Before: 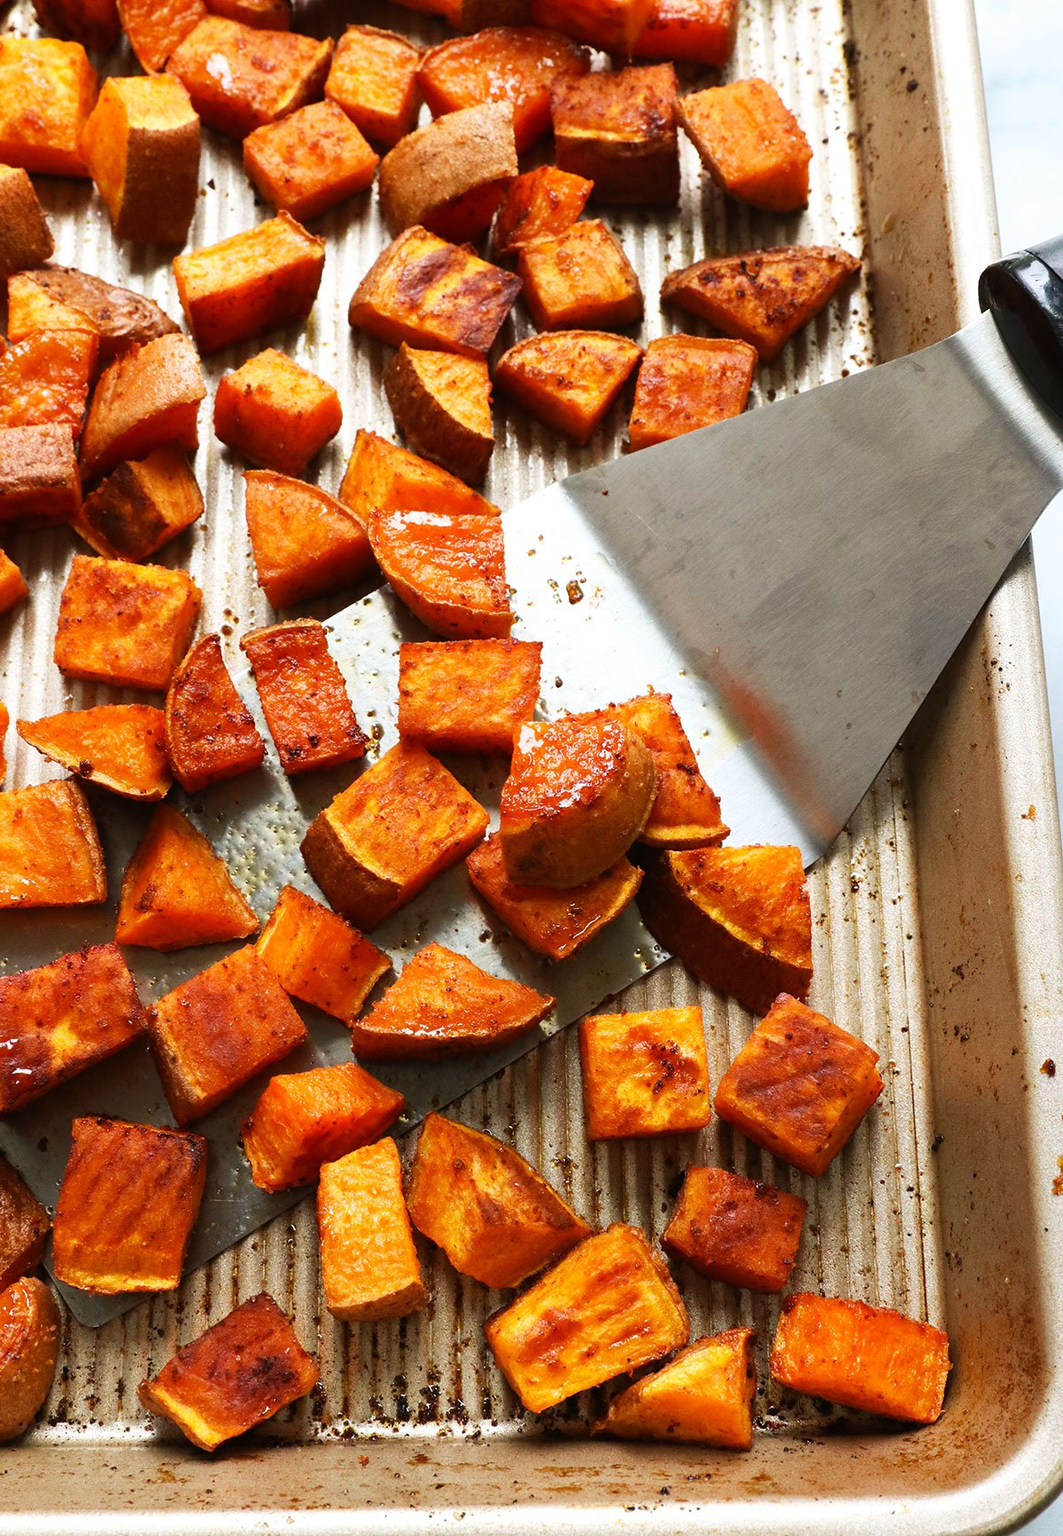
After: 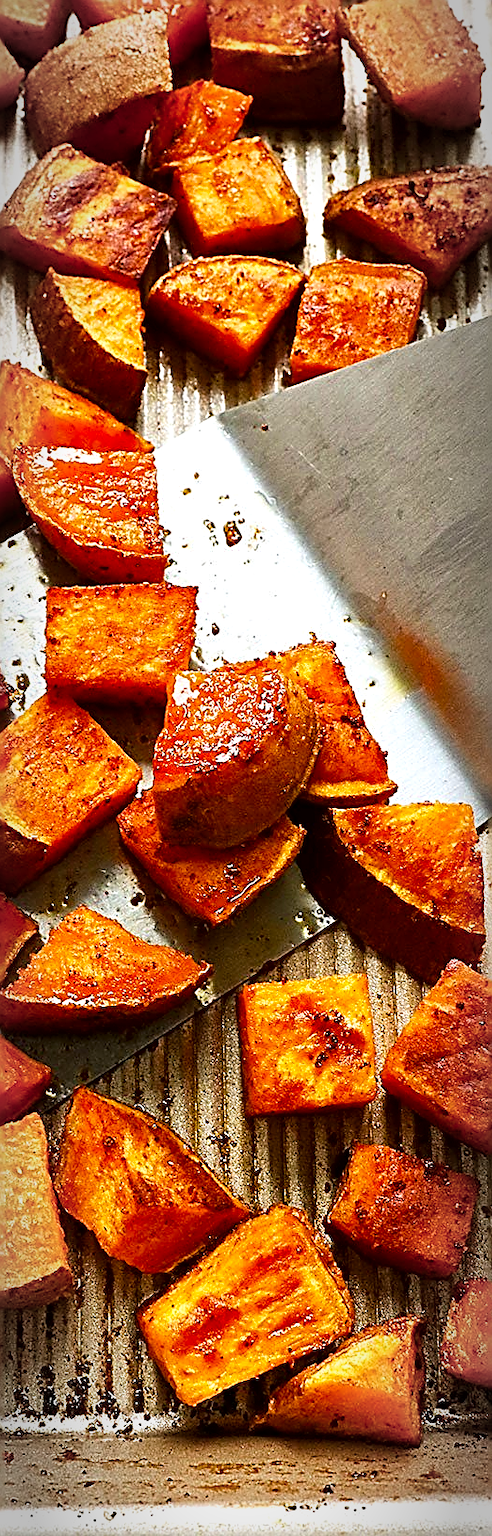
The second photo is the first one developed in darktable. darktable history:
local contrast: mode bilateral grid, contrast 21, coarseness 50, detail 171%, midtone range 0.2
sharpen: amount 1.859
crop: left 33.546%, top 5.926%, right 22.851%
vignetting: automatic ratio true
velvia: strength 31.55%, mid-tones bias 0.208
